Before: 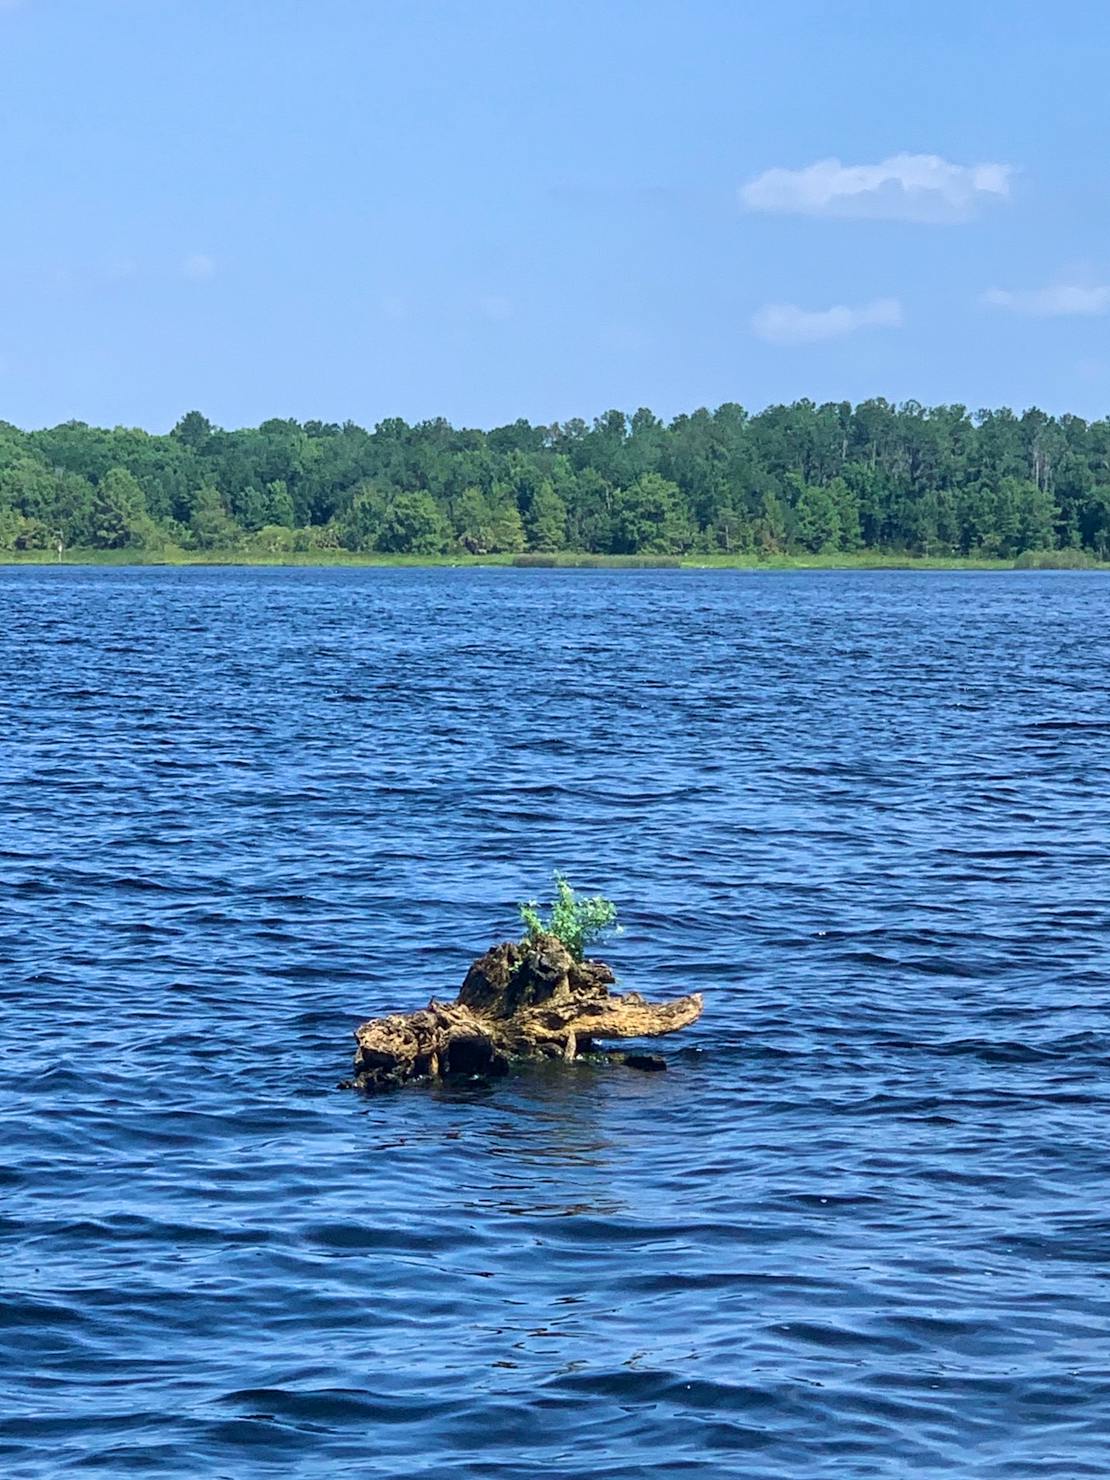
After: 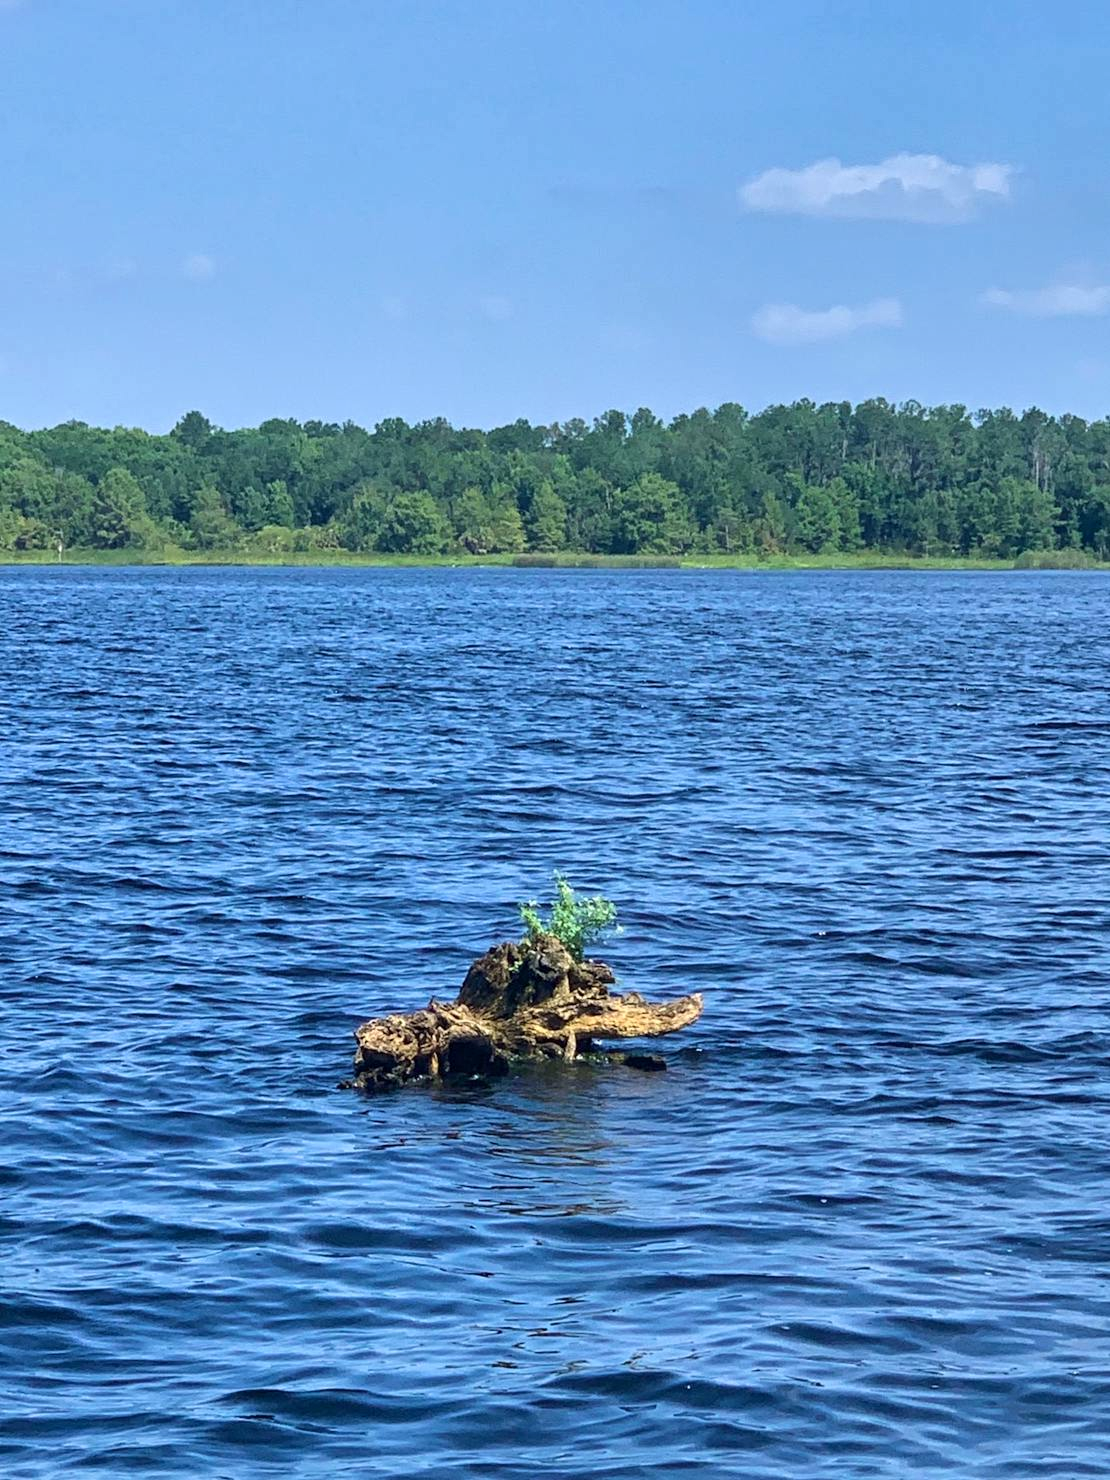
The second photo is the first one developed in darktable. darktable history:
exposure: exposure 0.076 EV, compensate exposure bias true, compensate highlight preservation false
shadows and highlights: low approximation 0.01, soften with gaussian
